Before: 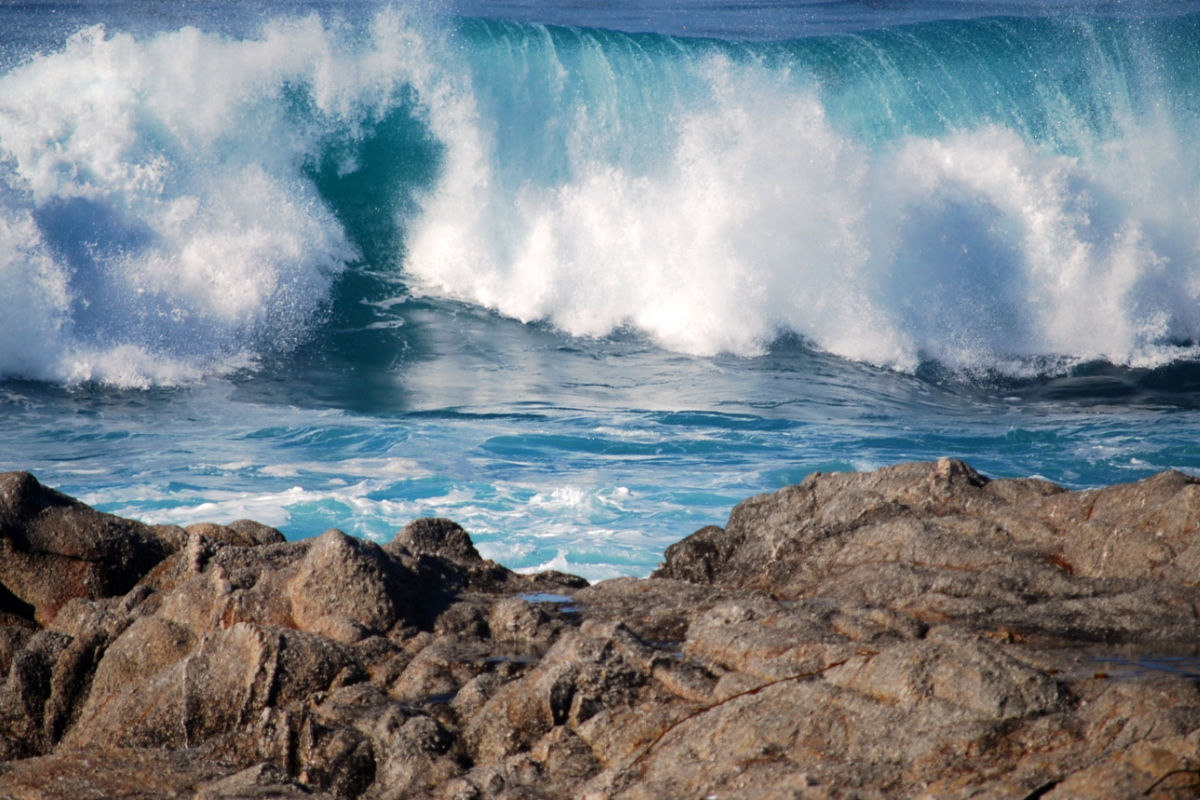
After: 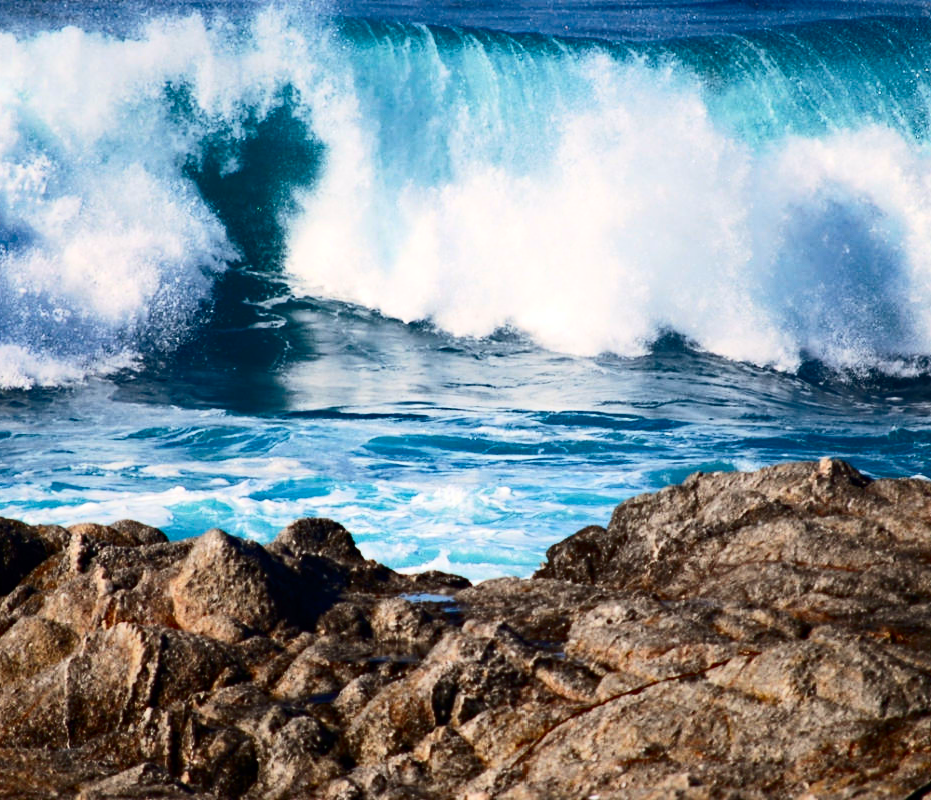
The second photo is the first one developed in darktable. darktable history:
contrast brightness saturation: contrast 0.402, brightness 0.042, saturation 0.263
haze removal: compatibility mode true, adaptive false
crop: left 9.882%, right 12.522%
